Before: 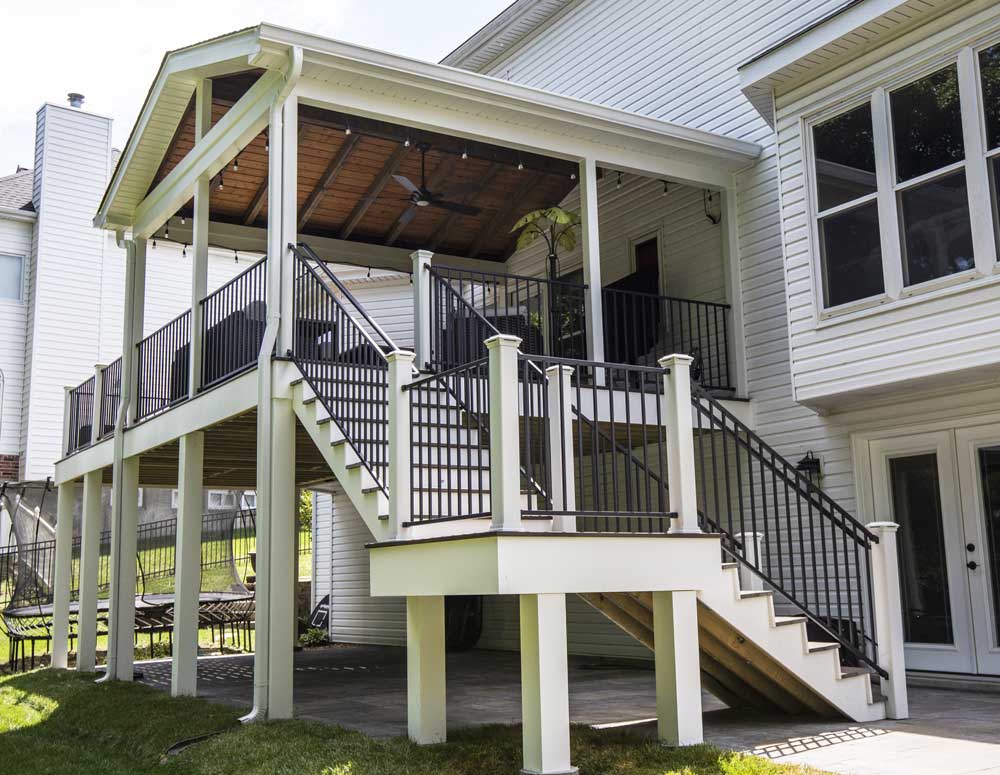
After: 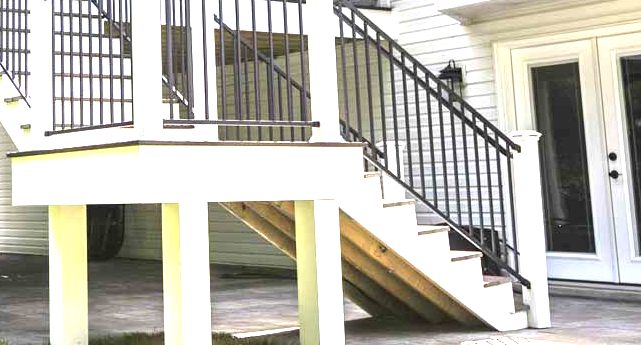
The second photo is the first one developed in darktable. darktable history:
crop and rotate: left 35.83%, top 50.488%, bottom 4.881%
exposure: black level correction 0, exposure 1.909 EV, compensate highlight preservation false
